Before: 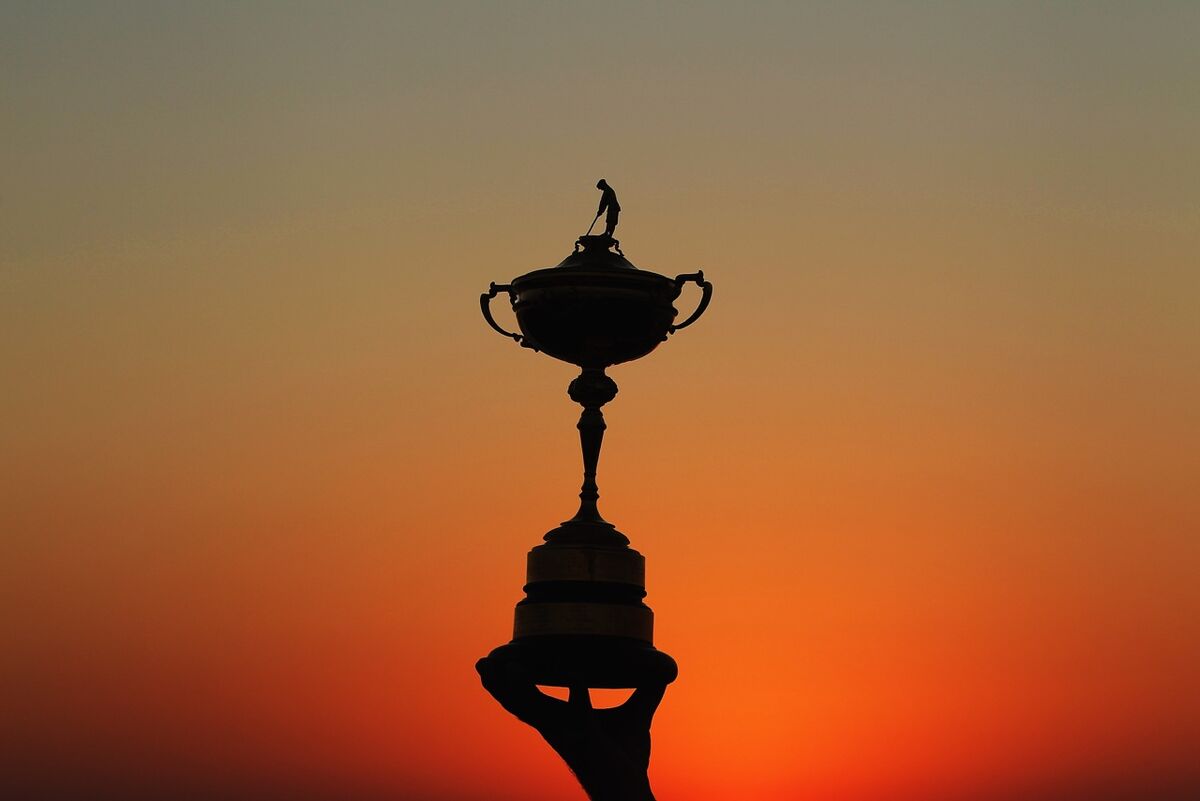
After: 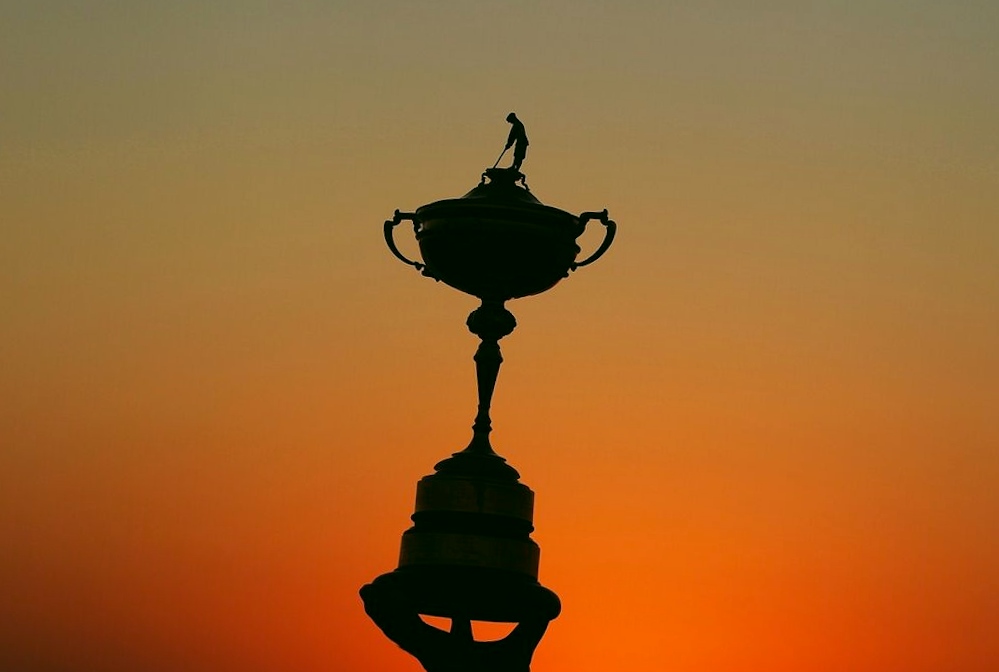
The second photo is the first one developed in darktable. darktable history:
crop and rotate: angle -3.1°, left 5.286%, top 5.169%, right 4.775%, bottom 4.199%
color correction: highlights a* 4.36, highlights b* 4.95, shadows a* -7.92, shadows b* 5.05
